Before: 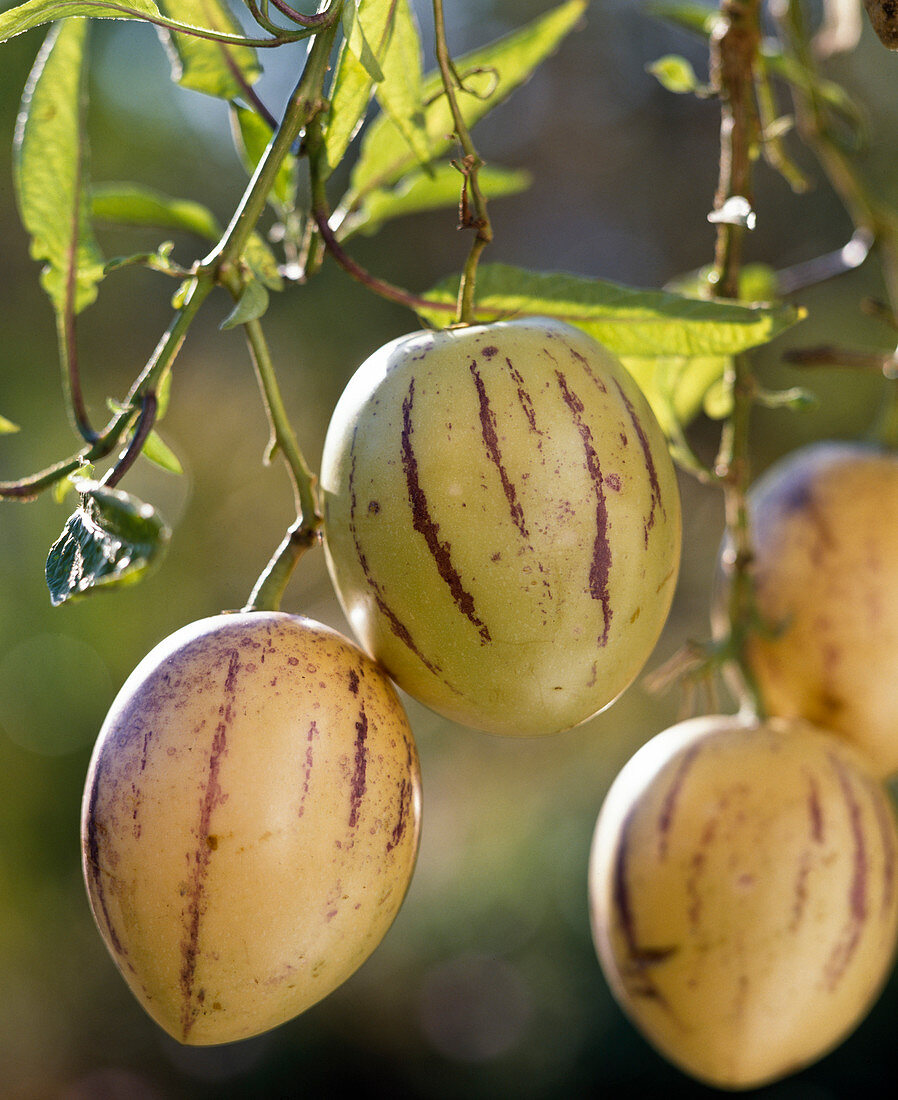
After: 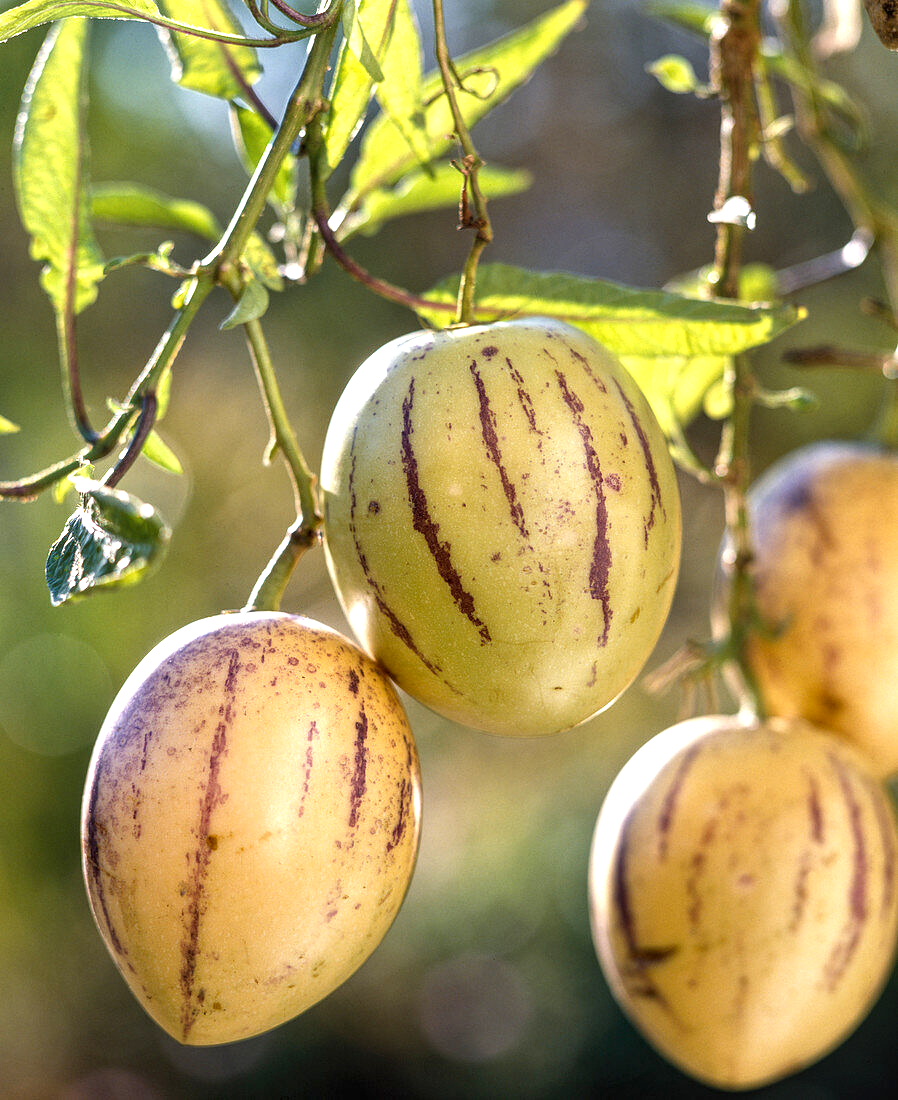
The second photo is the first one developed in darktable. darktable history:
local contrast: on, module defaults
exposure: black level correction 0, exposure 0.678 EV, compensate exposure bias true, compensate highlight preservation false
